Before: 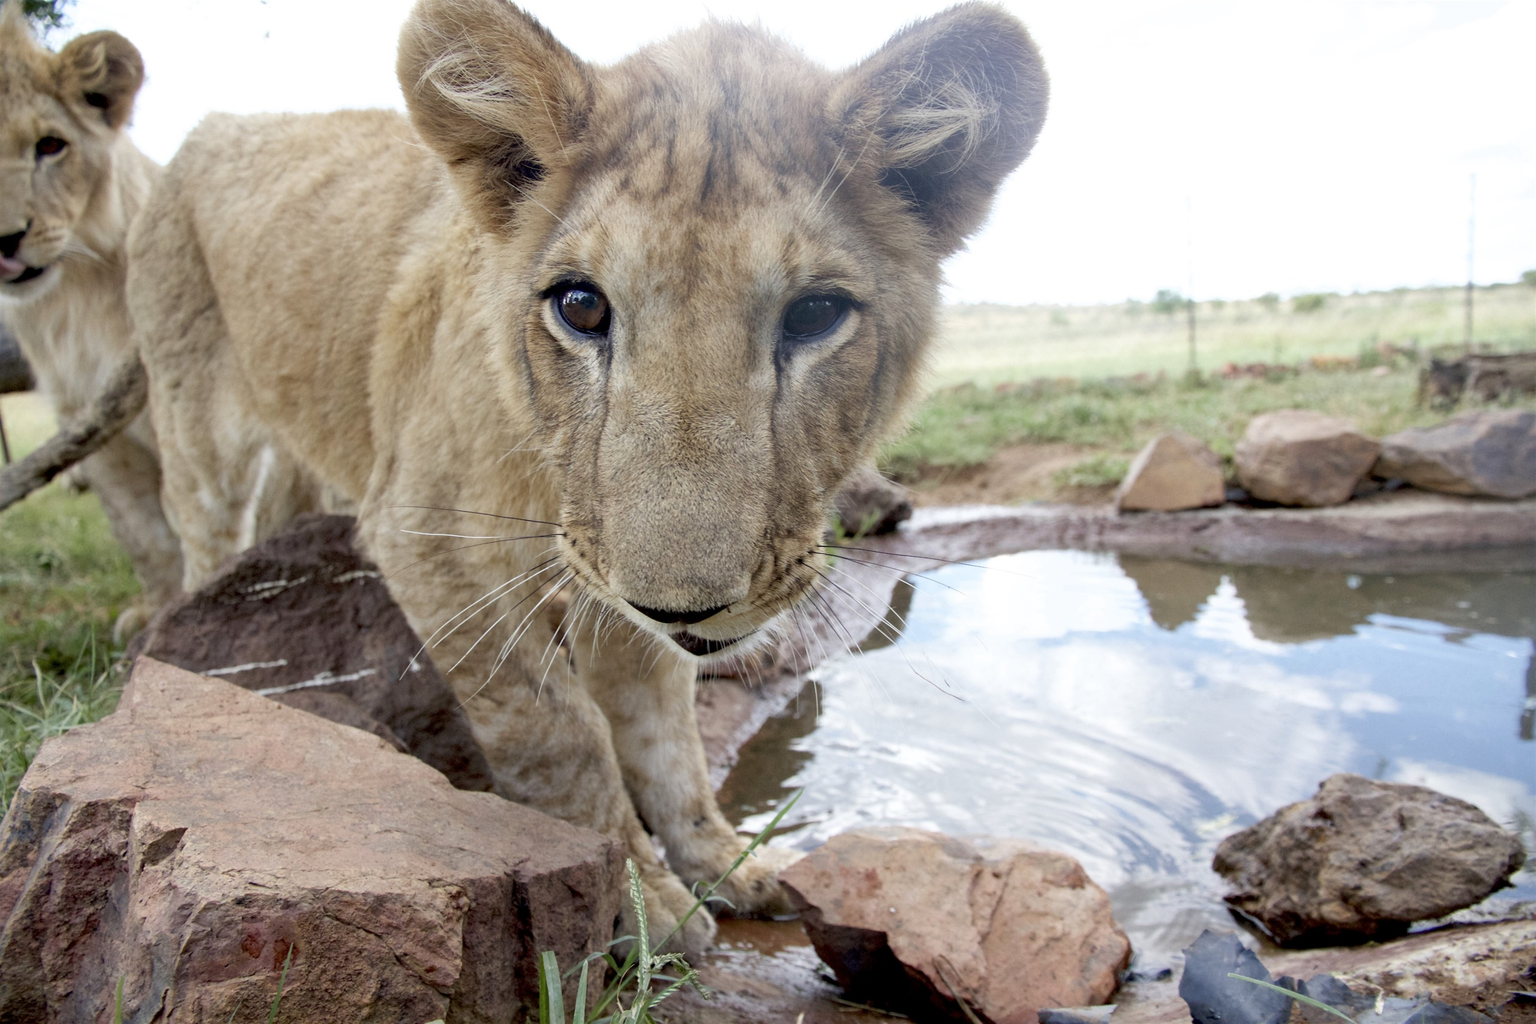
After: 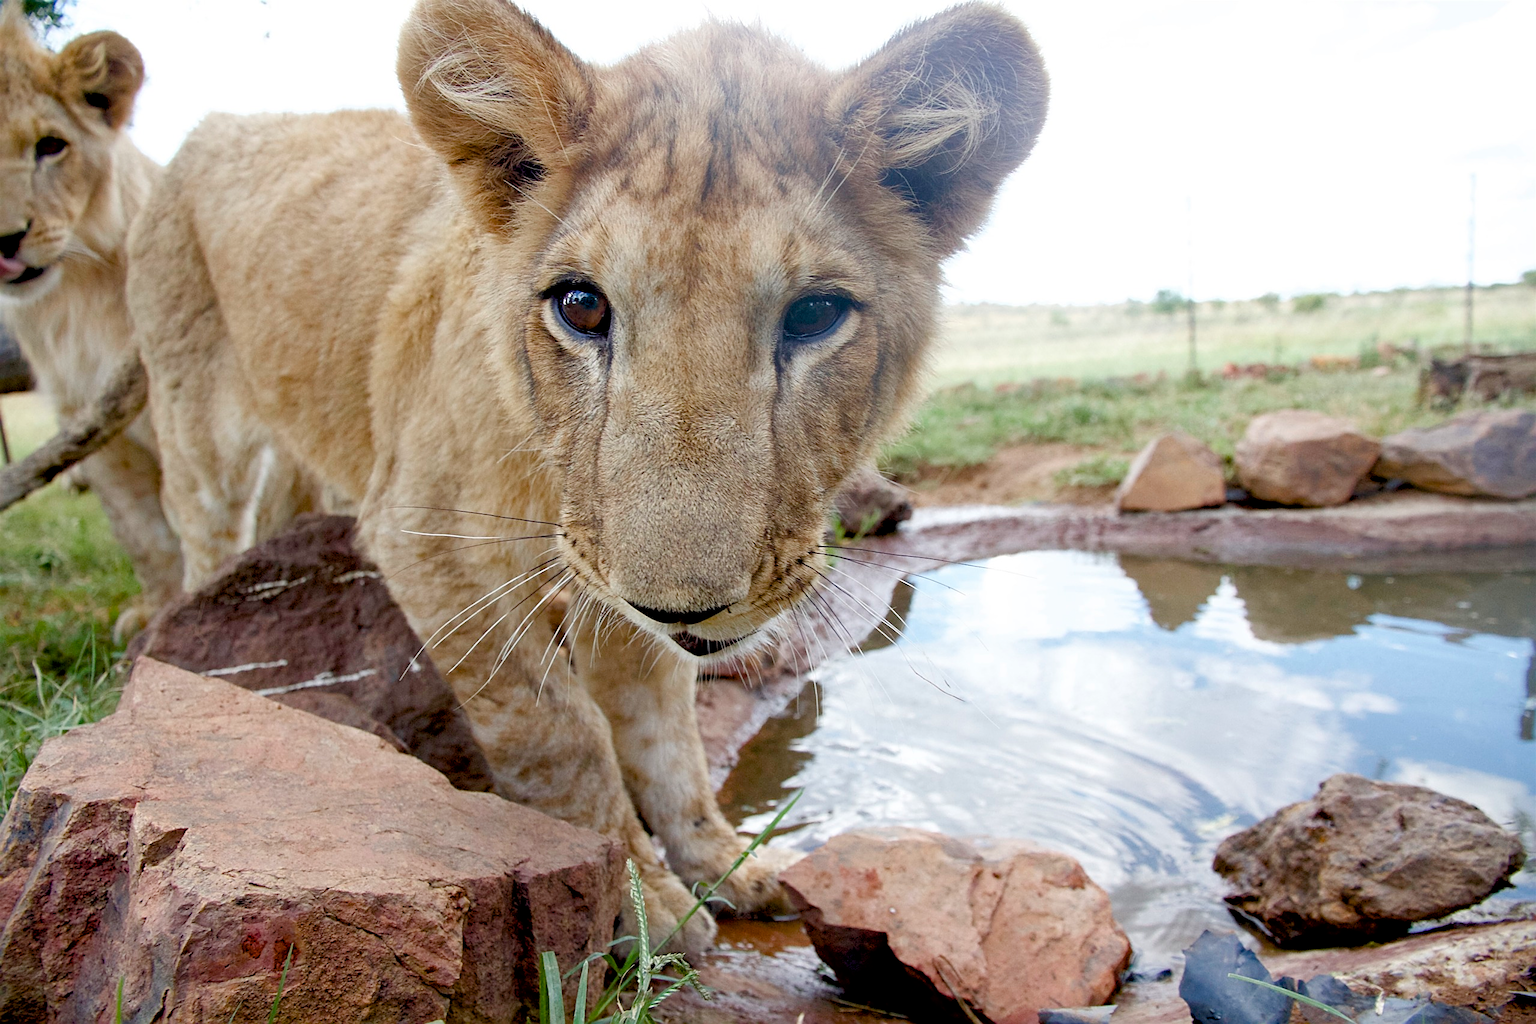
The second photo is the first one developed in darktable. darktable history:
sharpen: on, module defaults
color balance rgb: perceptual saturation grading › global saturation 20%, perceptual saturation grading › highlights -25%, perceptual saturation grading › shadows 50%
